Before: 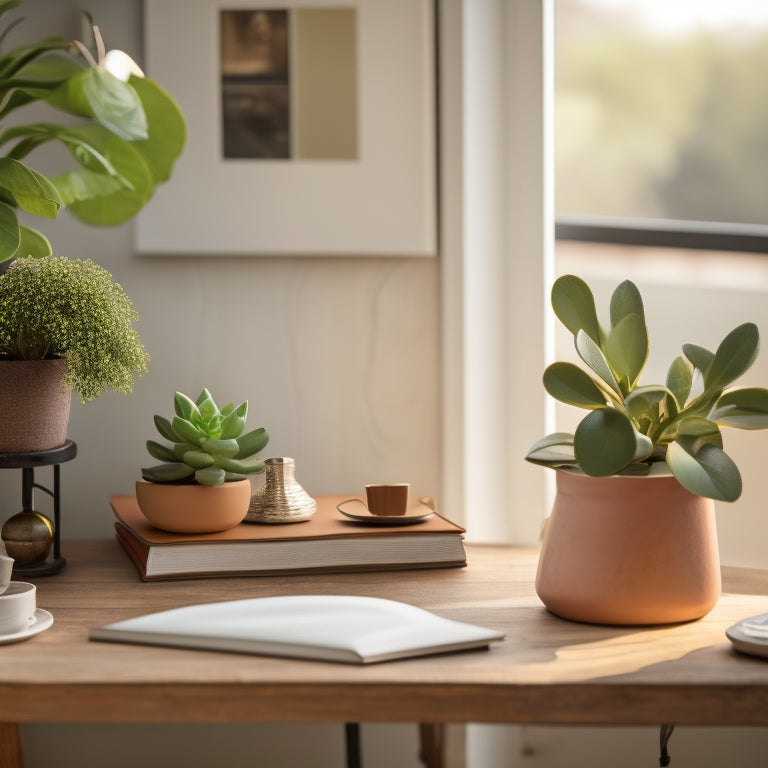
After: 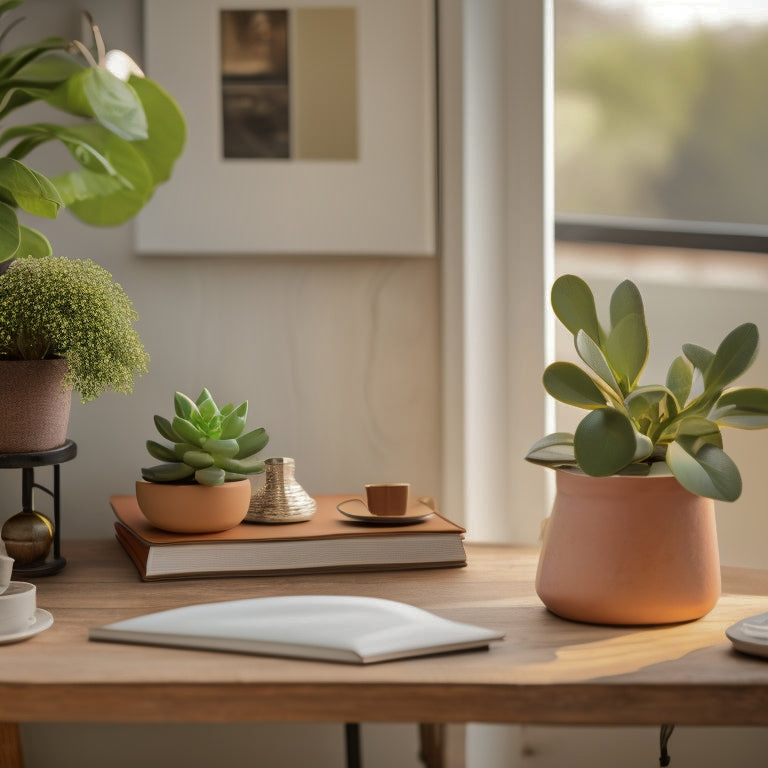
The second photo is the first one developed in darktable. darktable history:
shadows and highlights: shadows -19.38, highlights -73.47
